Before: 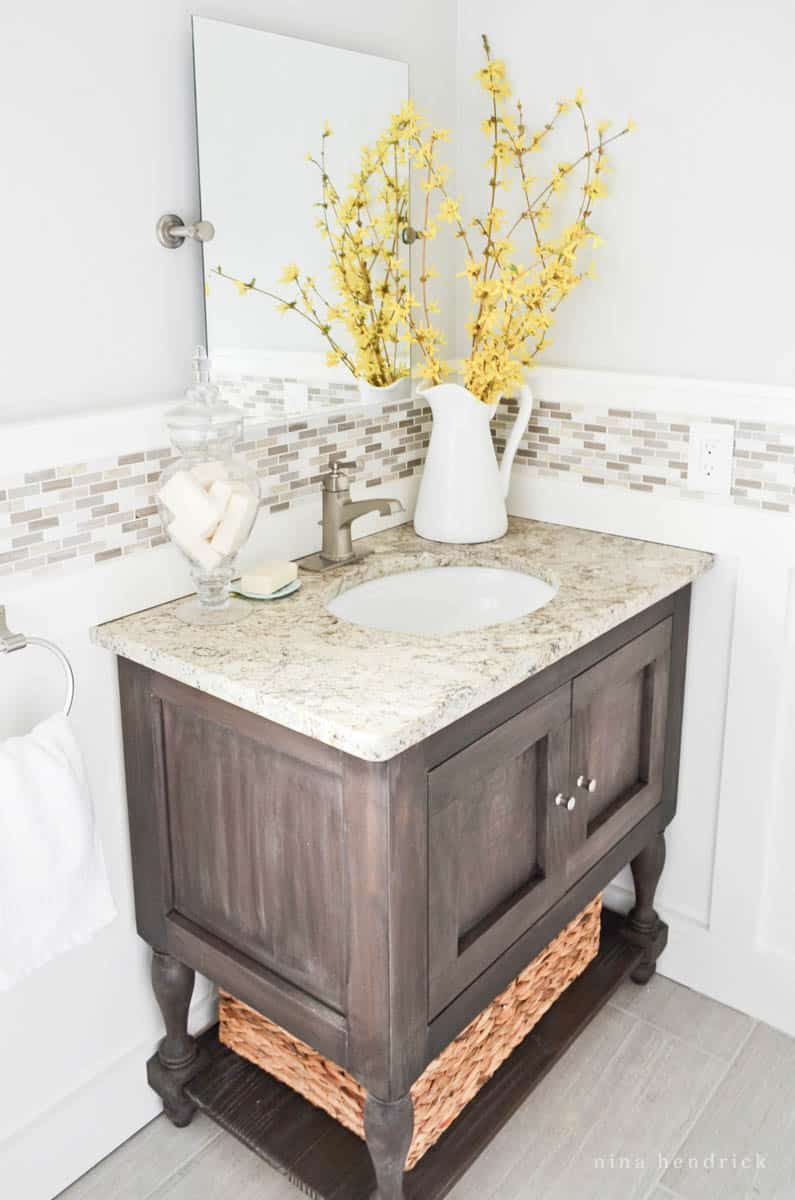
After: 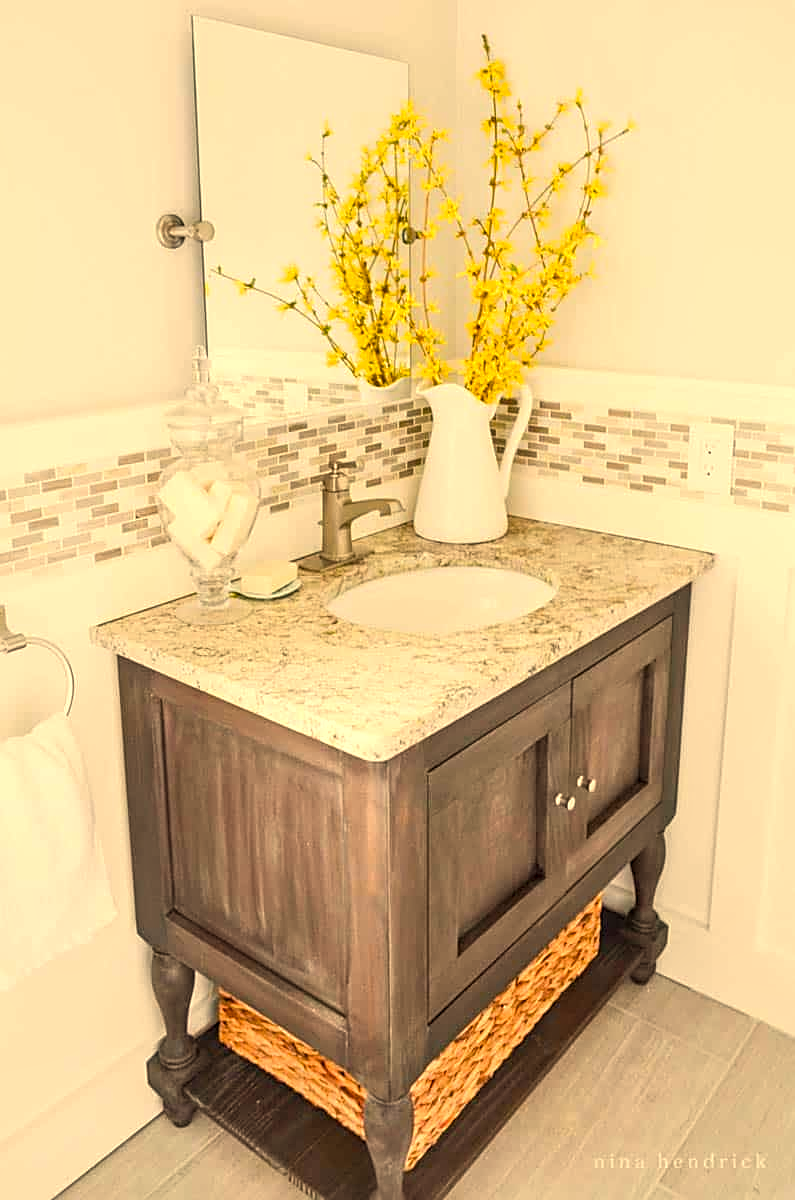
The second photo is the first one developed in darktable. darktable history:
white balance: red 1.123, blue 0.83
local contrast: on, module defaults
sharpen: on, module defaults
color balance rgb: perceptual saturation grading › global saturation 25%, global vibrance 20%
